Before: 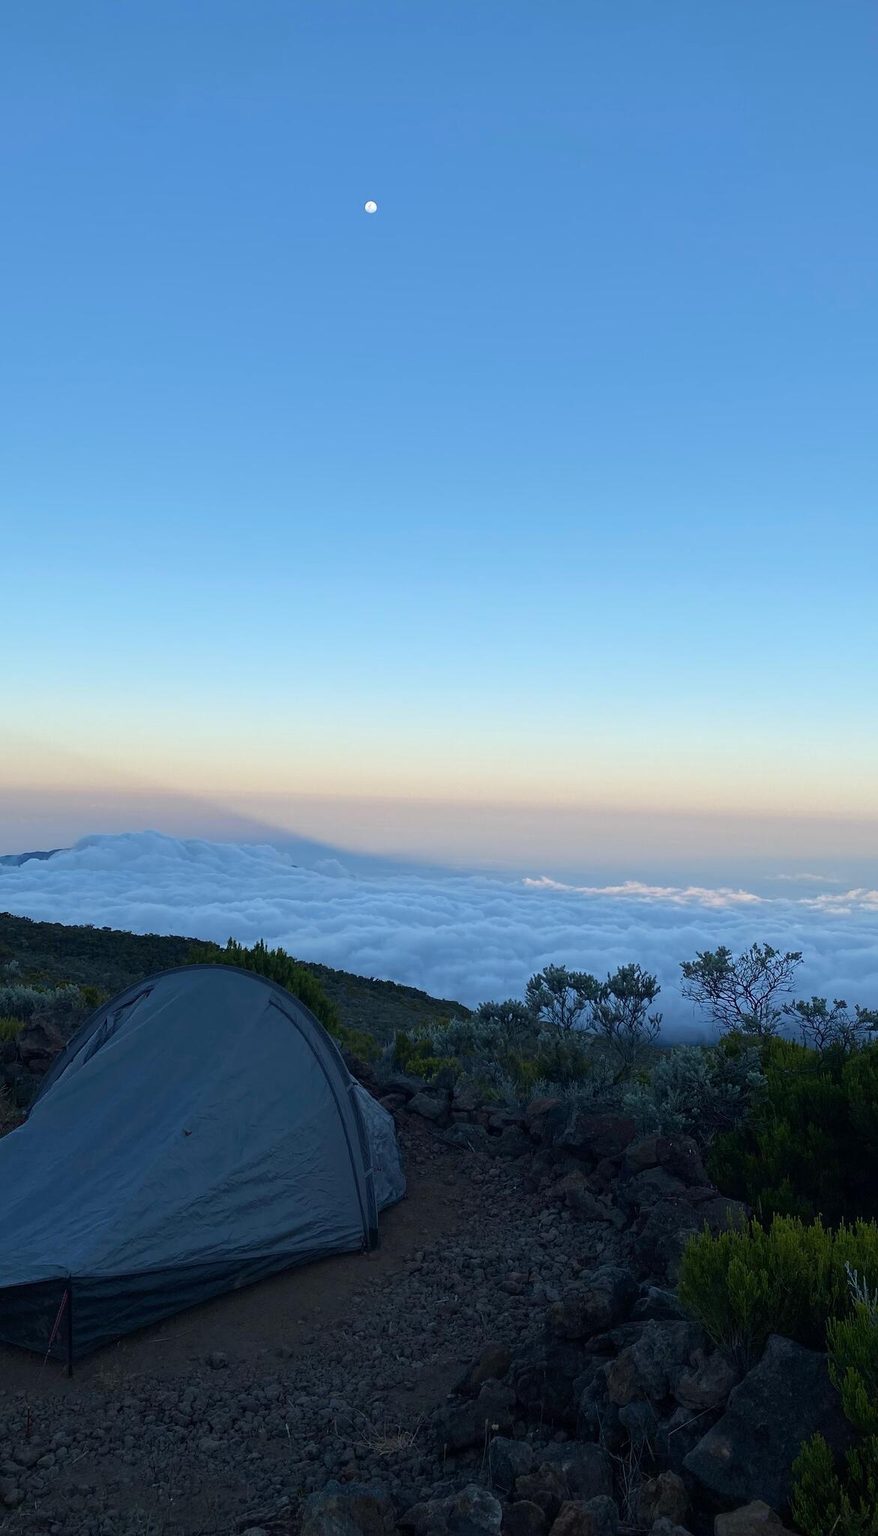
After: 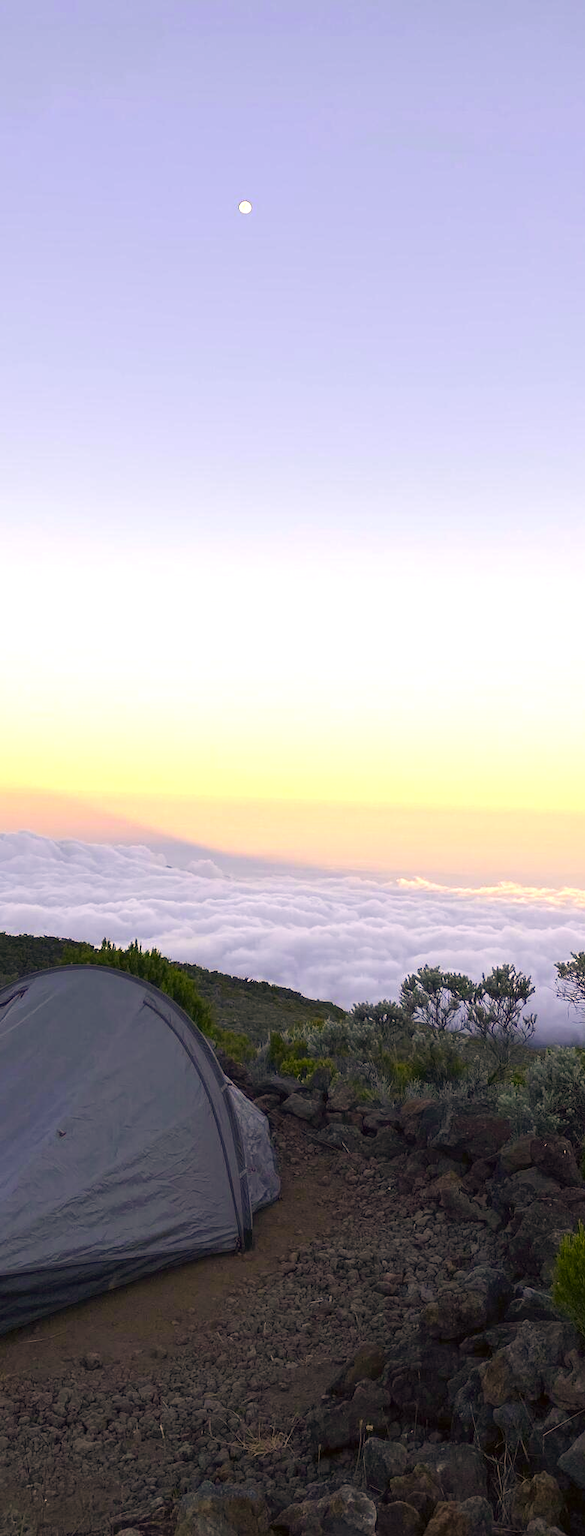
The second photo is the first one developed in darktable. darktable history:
crop and rotate: left 14.491%, right 18.896%
color correction: highlights a* 18.4, highlights b* 35.23, shadows a* 1.32, shadows b* 6.37, saturation 1.05
exposure: black level correction 0, exposure 1.001 EV, compensate highlight preservation false
